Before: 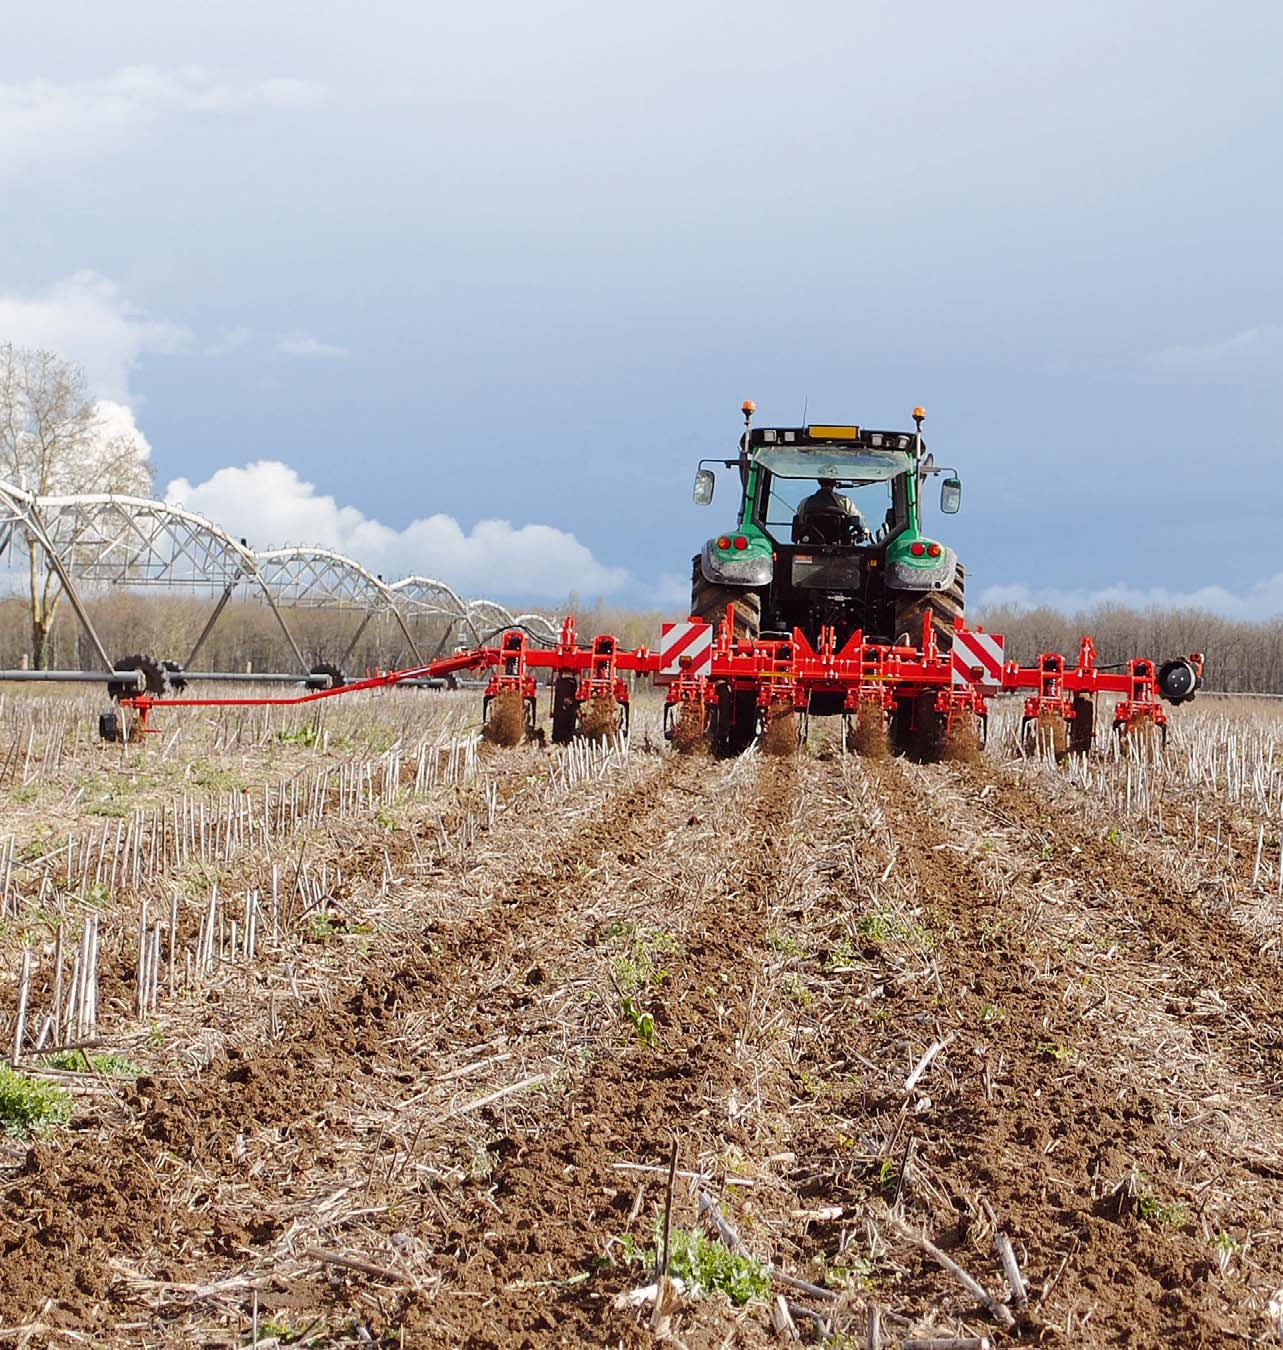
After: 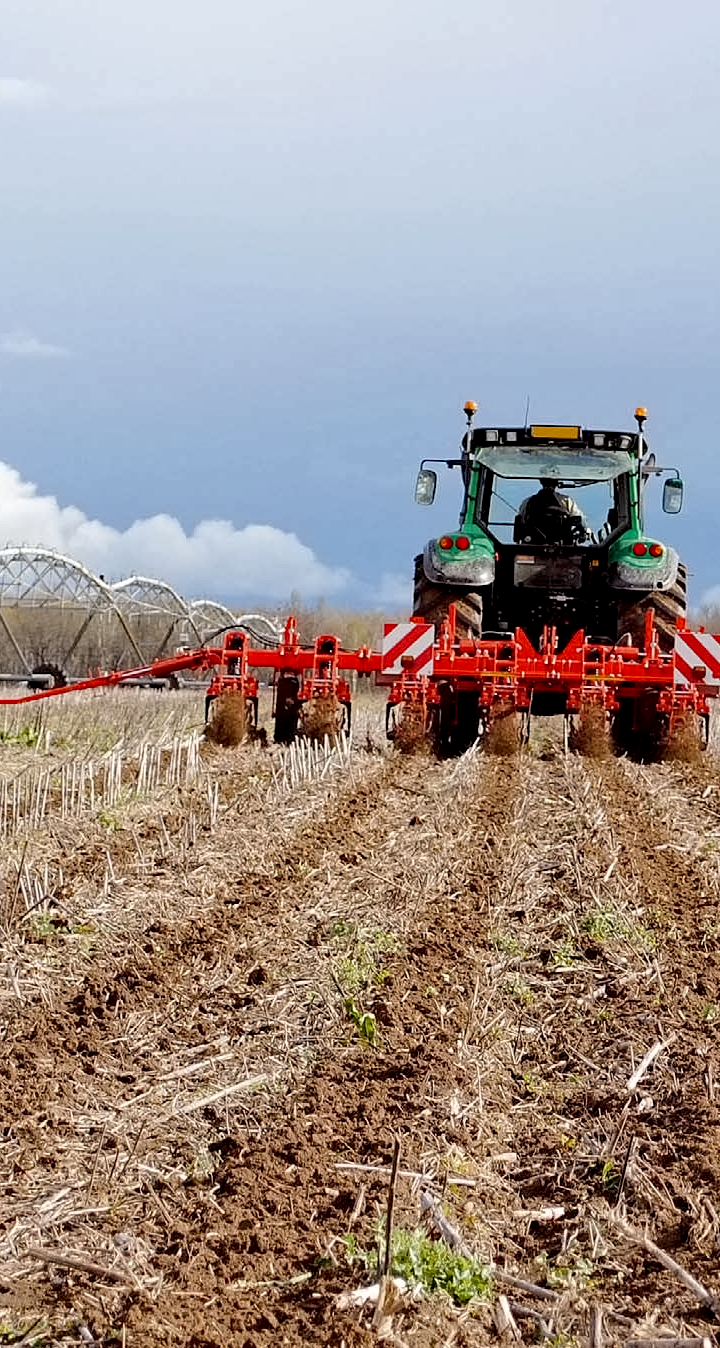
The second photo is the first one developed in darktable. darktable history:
haze removal: compatibility mode true, adaptive false
crop: left 21.674%, right 22.086%
contrast equalizer: y [[0.5 ×6], [0.5 ×6], [0.5 ×6], [0 ×6], [0, 0.039, 0.251, 0.29, 0.293, 0.292]]
local contrast: highlights 100%, shadows 100%, detail 120%, midtone range 0.2
exposure: black level correction 0.011, compensate highlight preservation false
